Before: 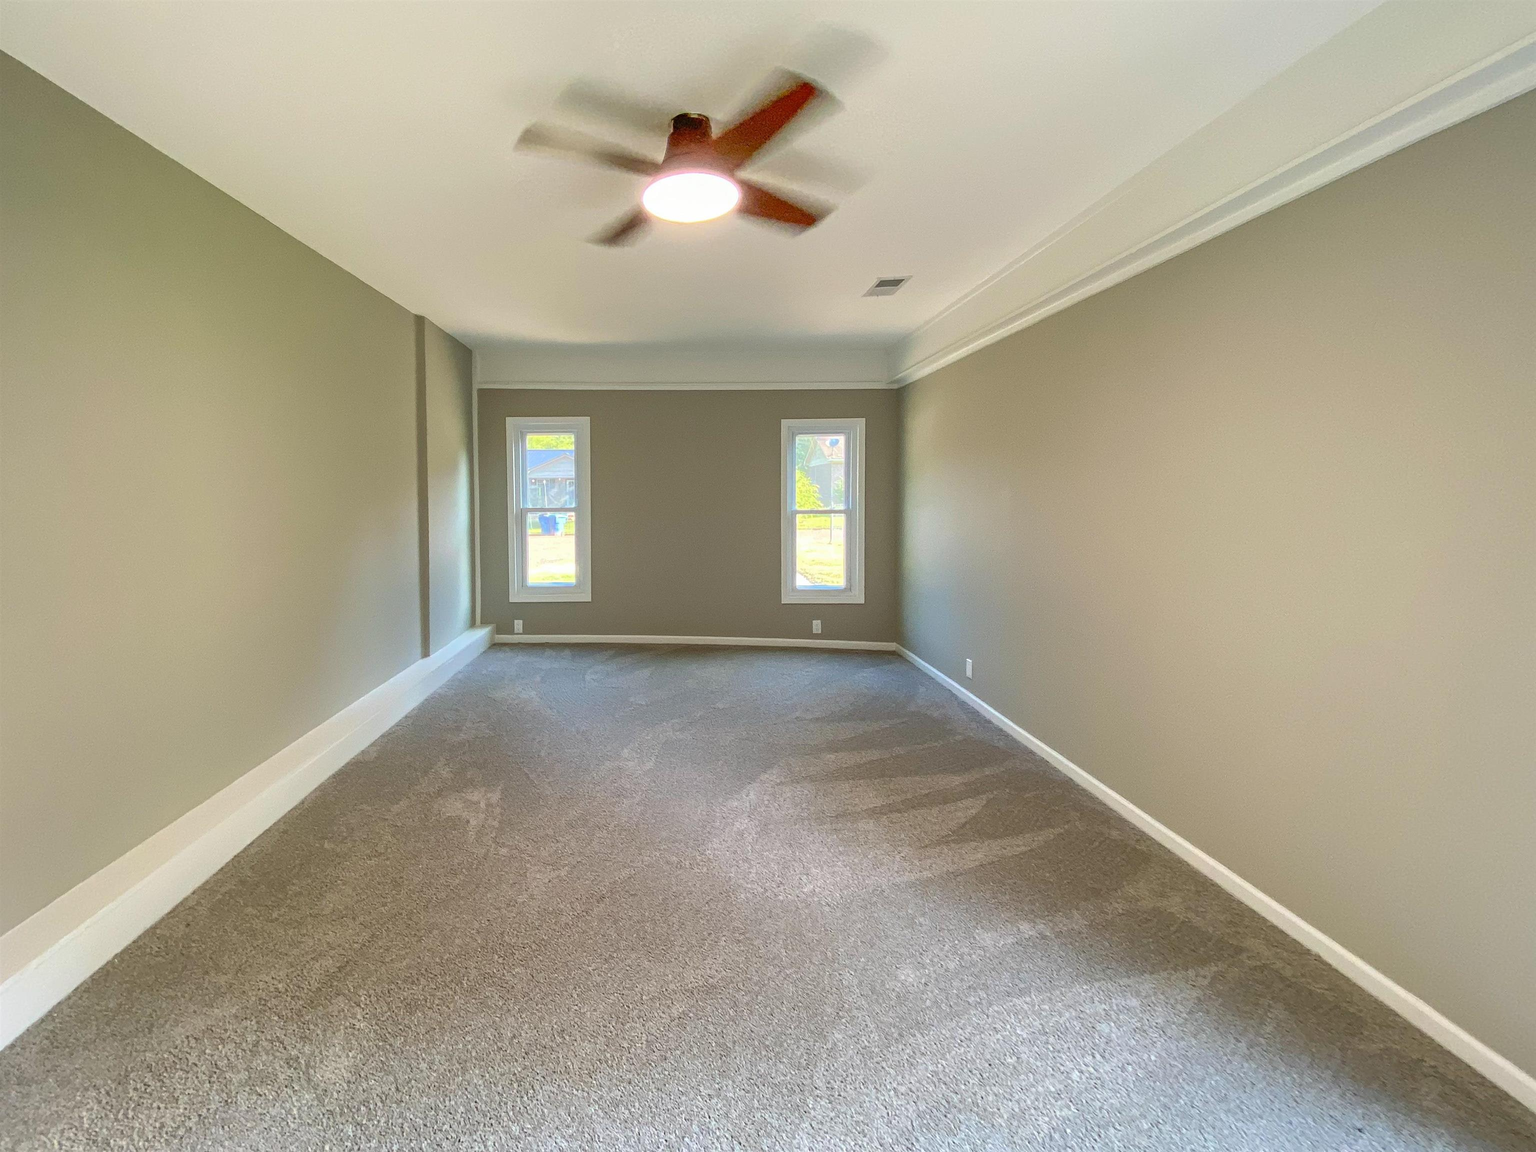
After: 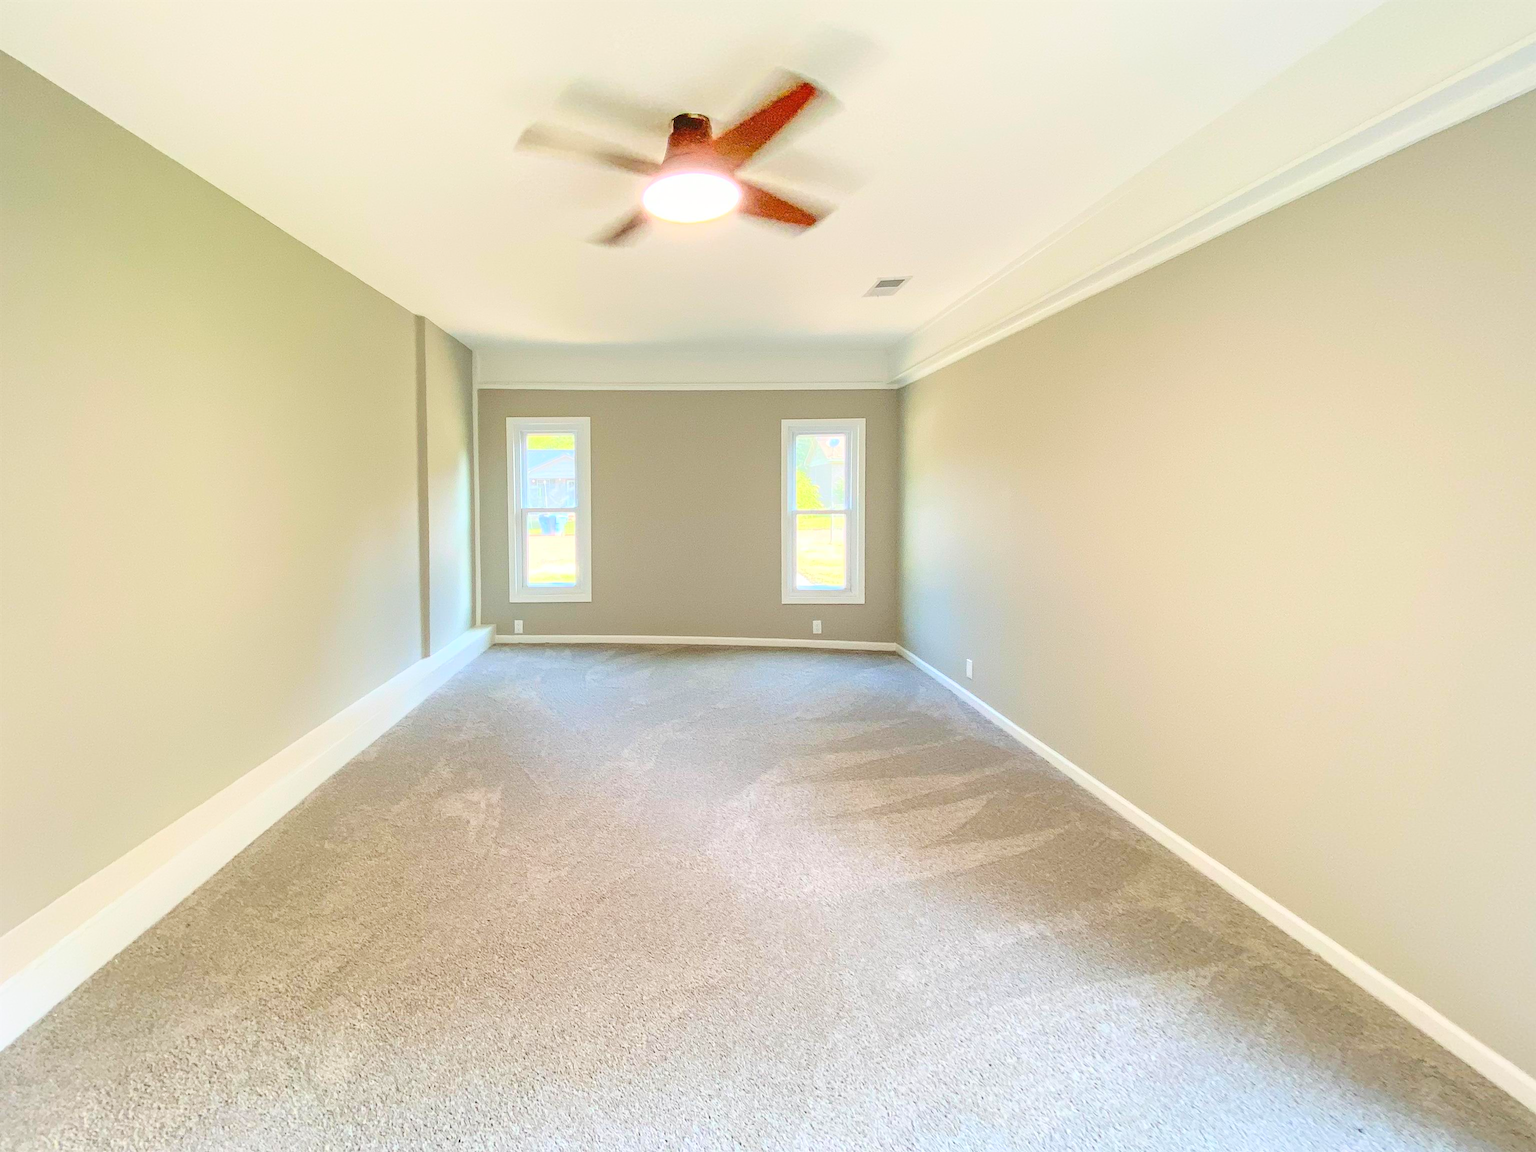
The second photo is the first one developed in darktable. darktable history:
base curve: curves: ch0 [(0, 0.007) (0.028, 0.063) (0.121, 0.311) (0.46, 0.743) (0.859, 0.957) (1, 1)]
